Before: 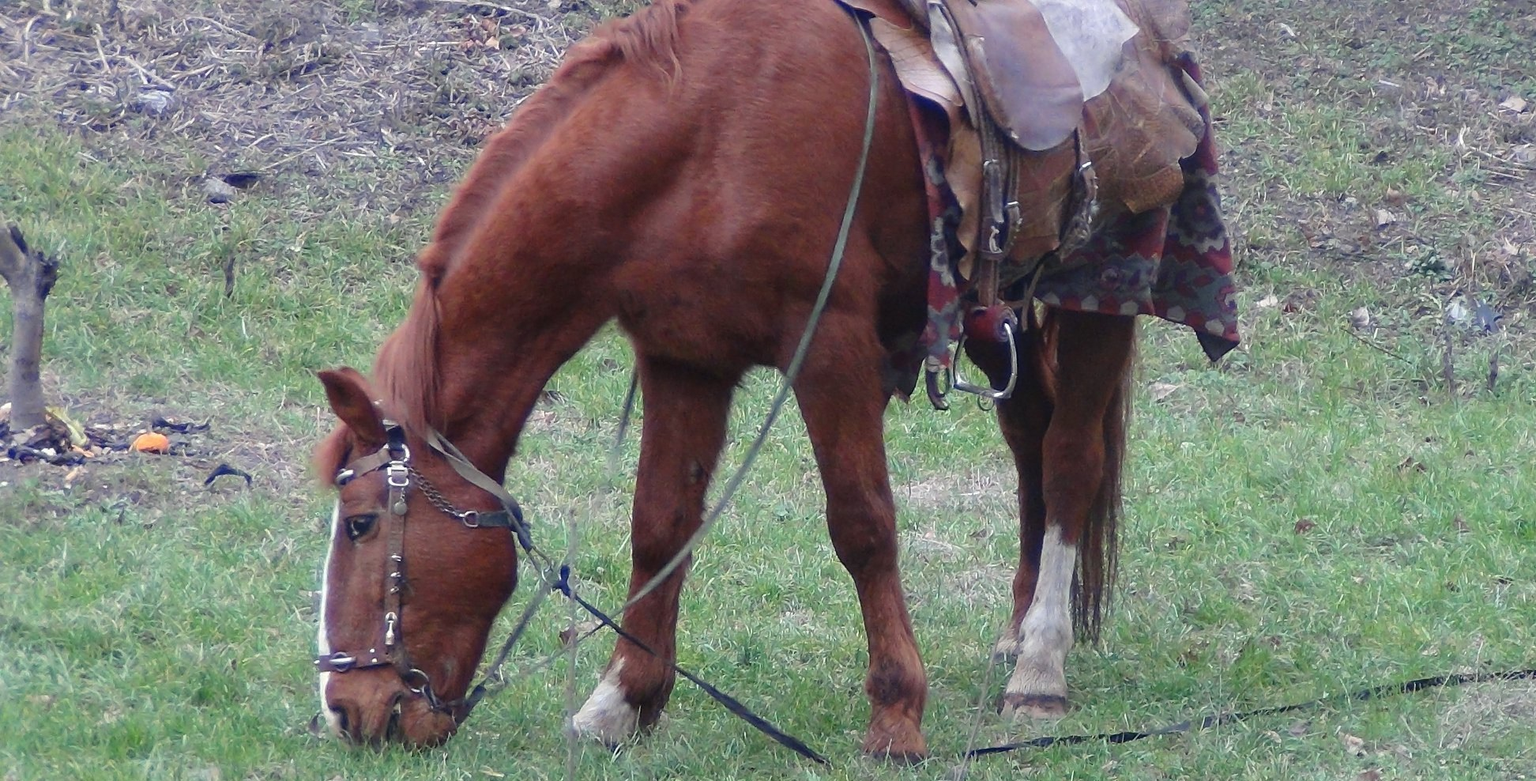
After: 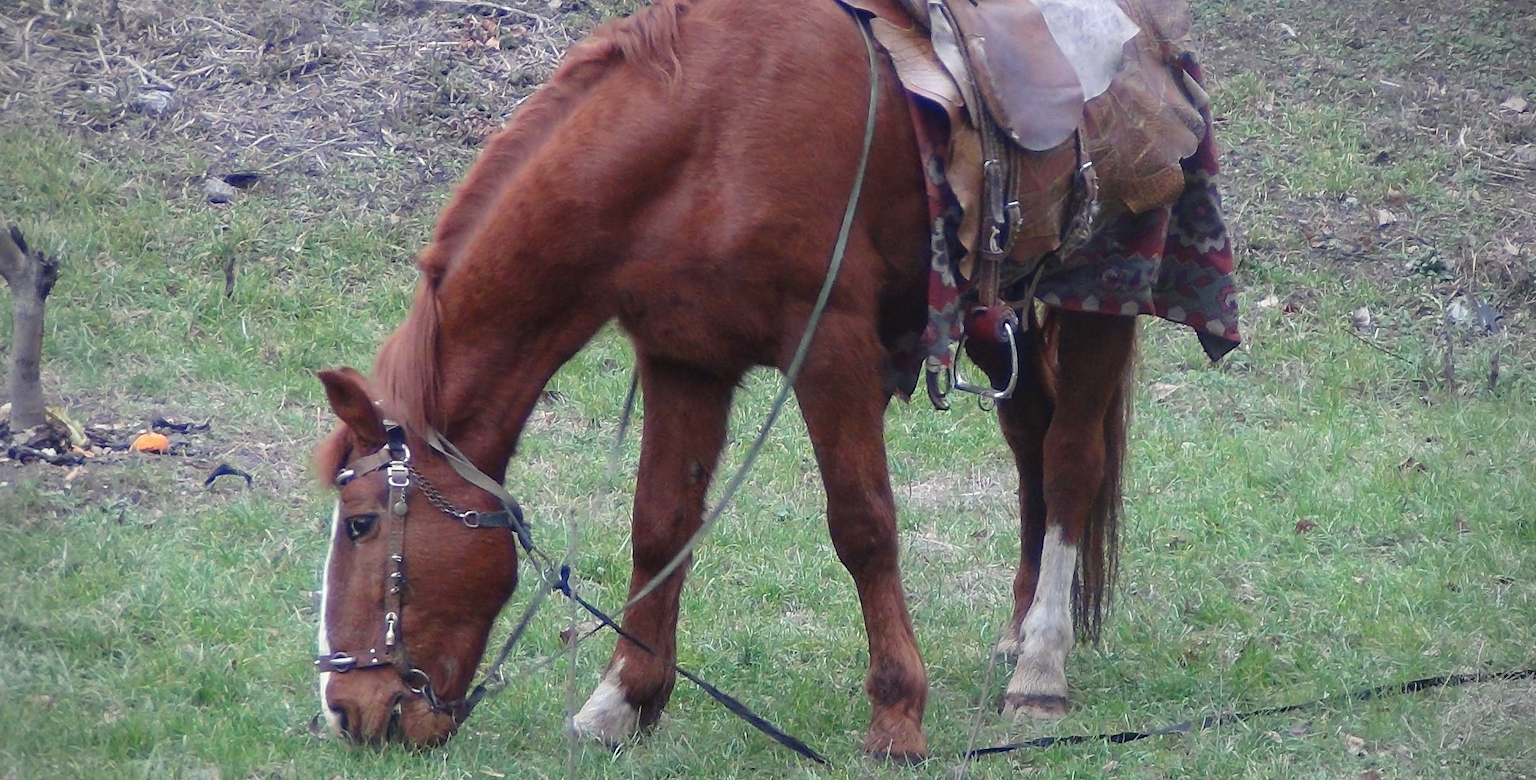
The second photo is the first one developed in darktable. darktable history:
vignetting: on, module defaults
tone equalizer: mask exposure compensation -0.495 EV
